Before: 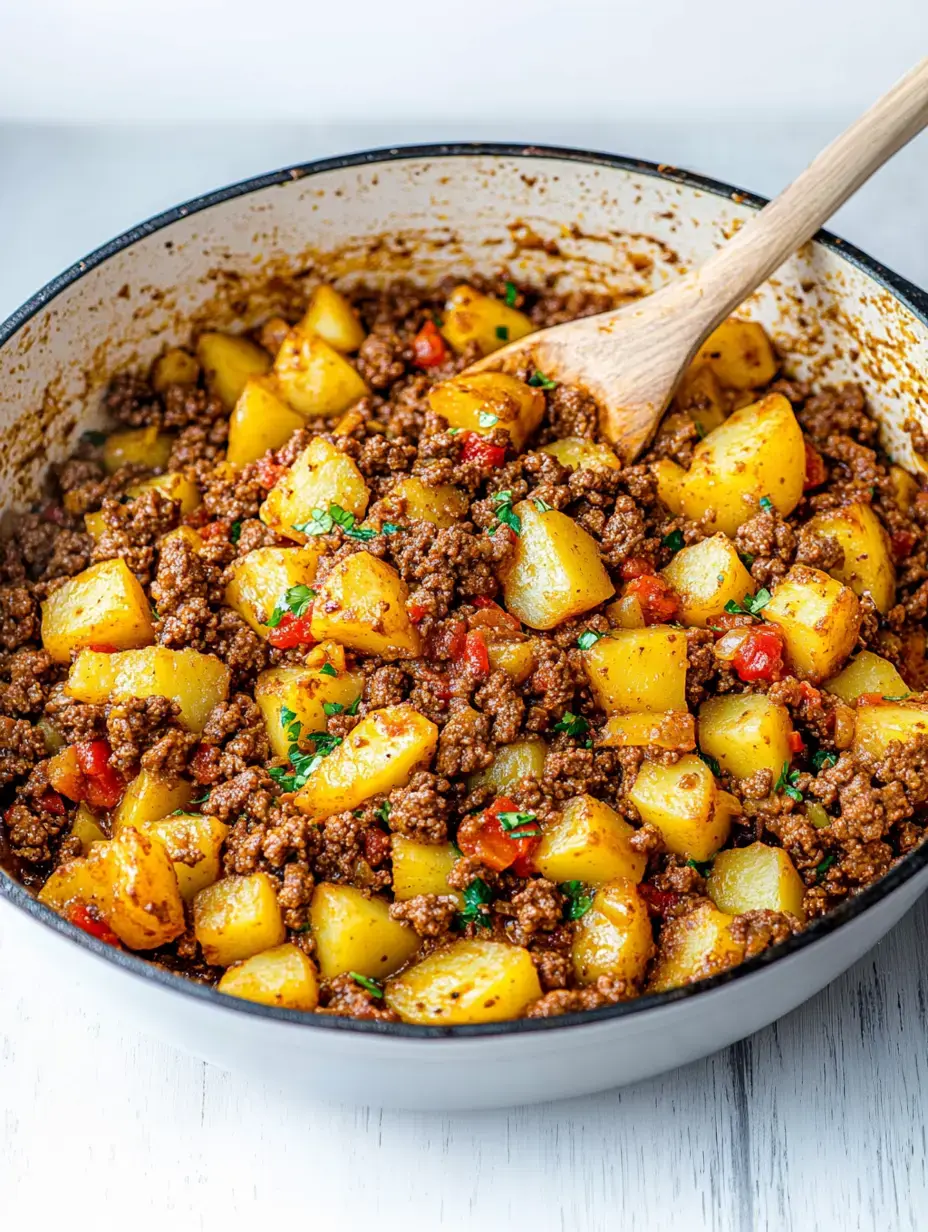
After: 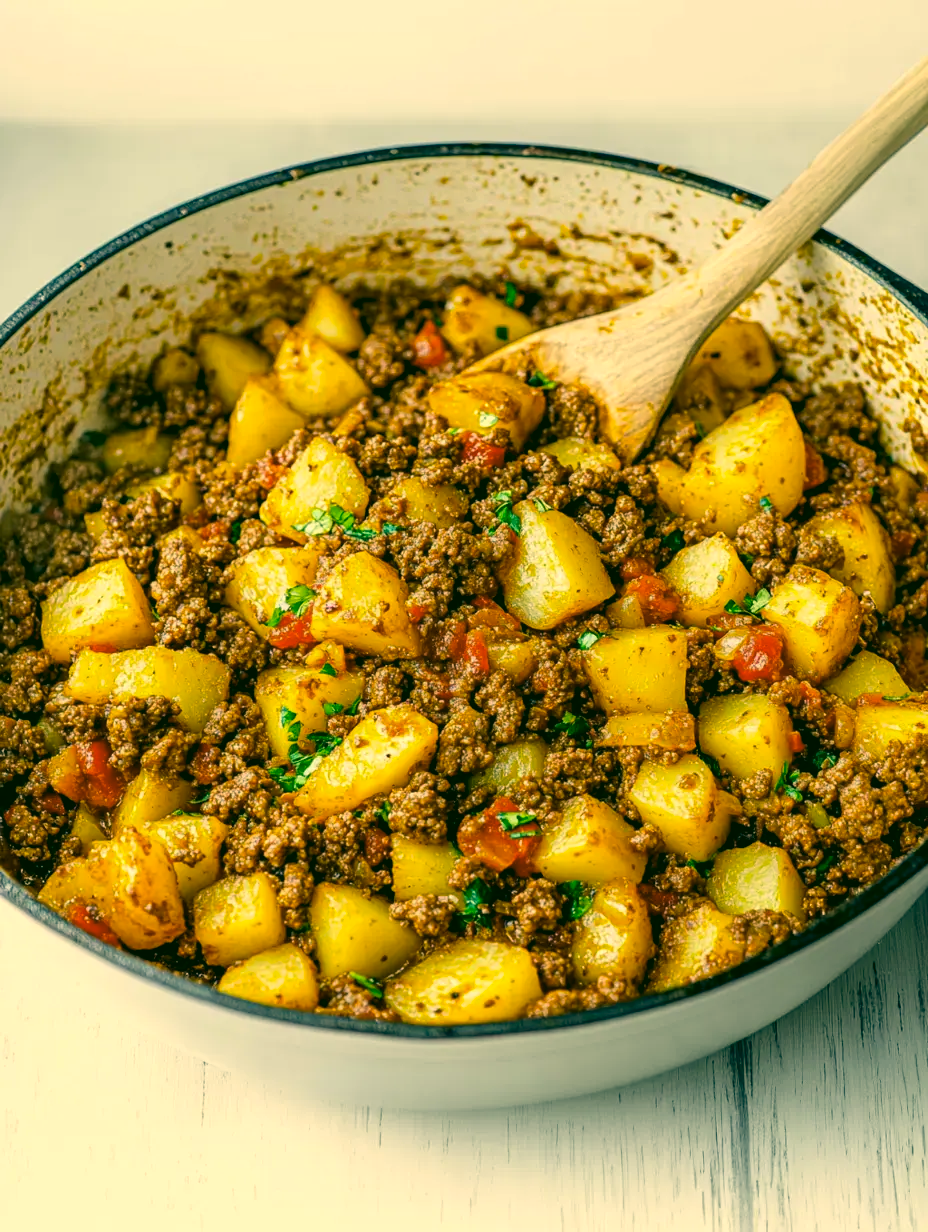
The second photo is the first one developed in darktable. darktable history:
color correction: highlights a* 5.62, highlights b* 33.1, shadows a* -25.8, shadows b* 3.93
